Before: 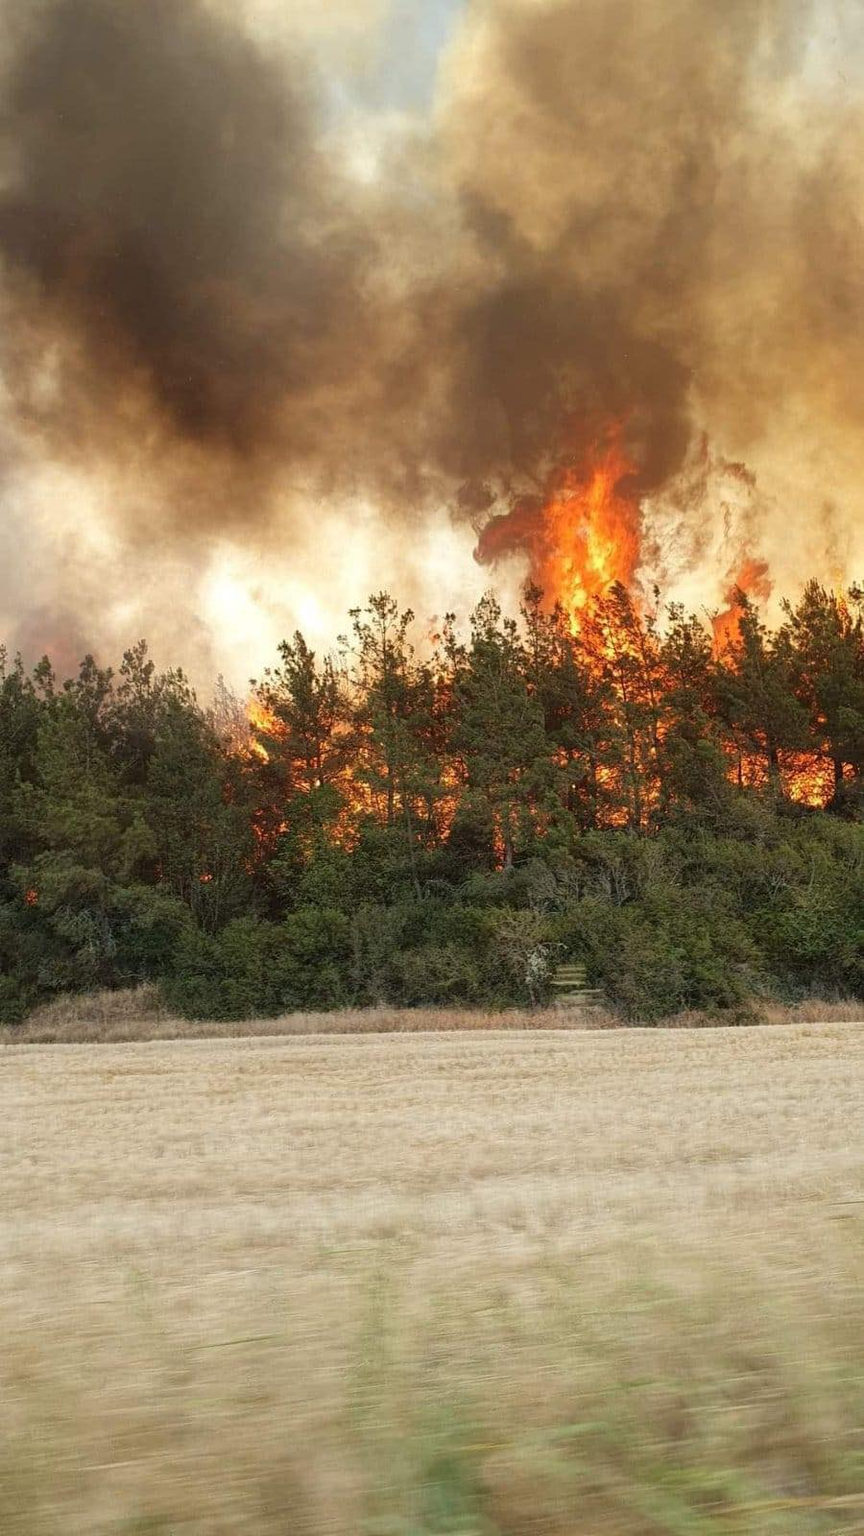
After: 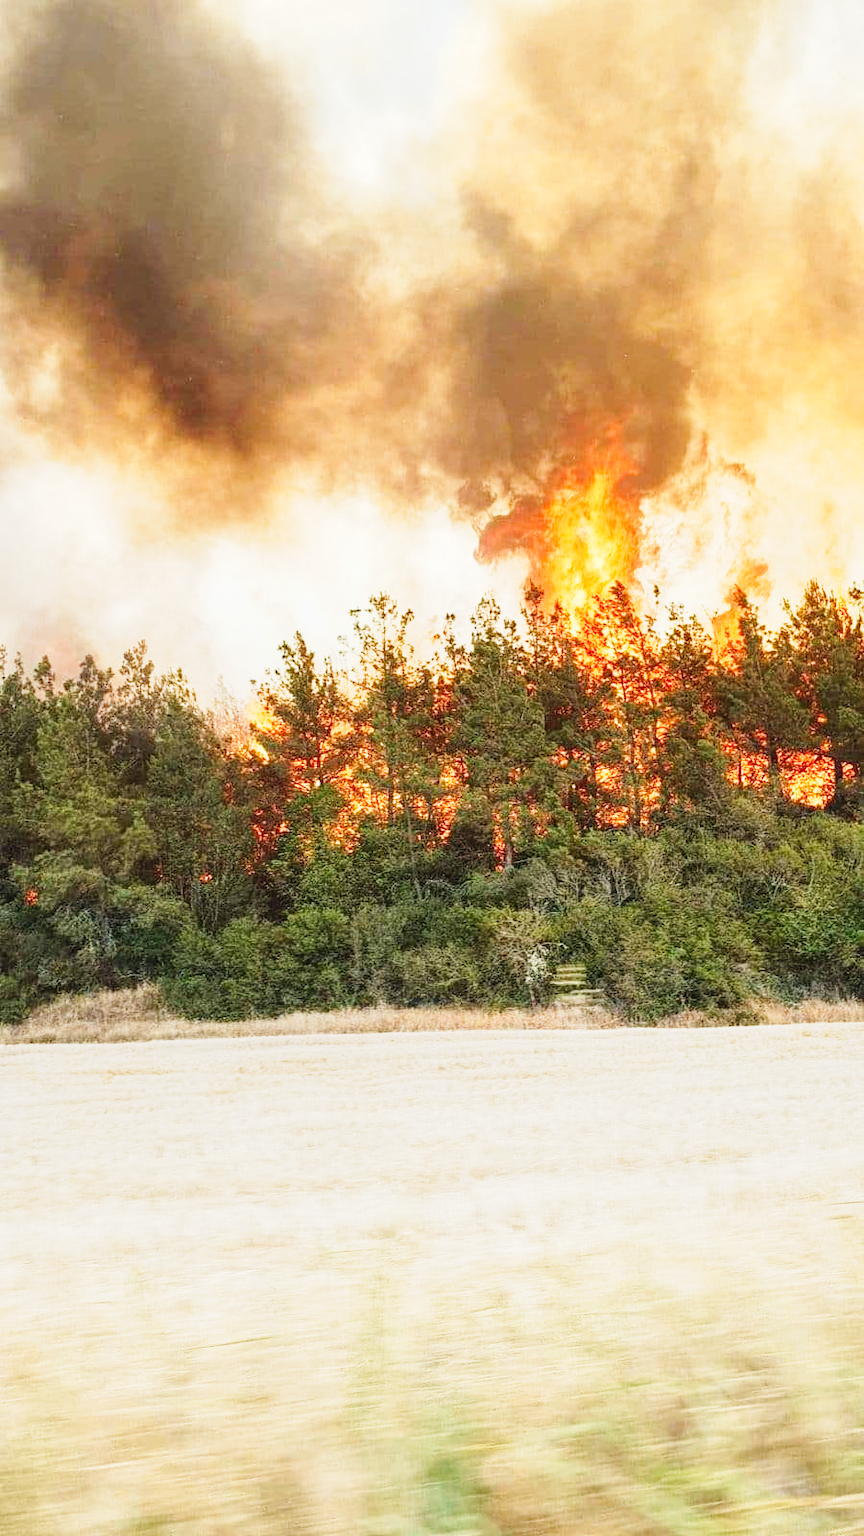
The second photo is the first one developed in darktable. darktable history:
tone curve: curves: ch0 [(0, 0) (0.003, 0.003) (0.011, 0.012) (0.025, 0.027) (0.044, 0.048) (0.069, 0.074) (0.1, 0.117) (0.136, 0.177) (0.177, 0.246) (0.224, 0.324) (0.277, 0.422) (0.335, 0.531) (0.399, 0.633) (0.468, 0.733) (0.543, 0.824) (0.623, 0.895) (0.709, 0.938) (0.801, 0.961) (0.898, 0.98) (1, 1)], preserve colors none
local contrast: detail 110%
